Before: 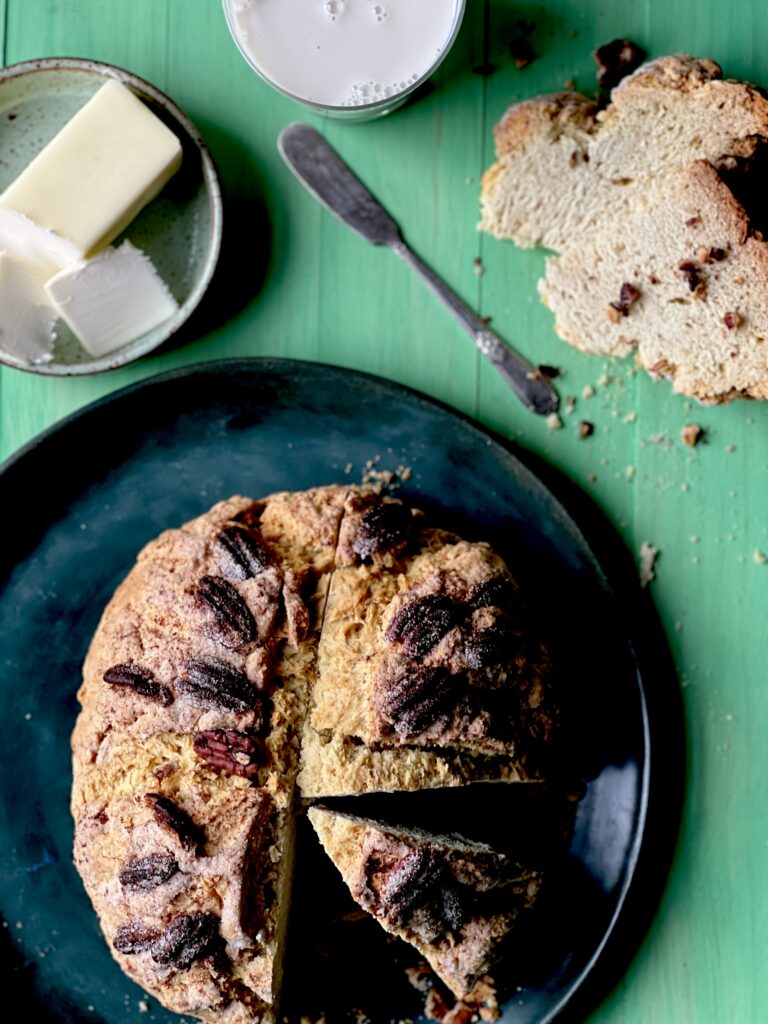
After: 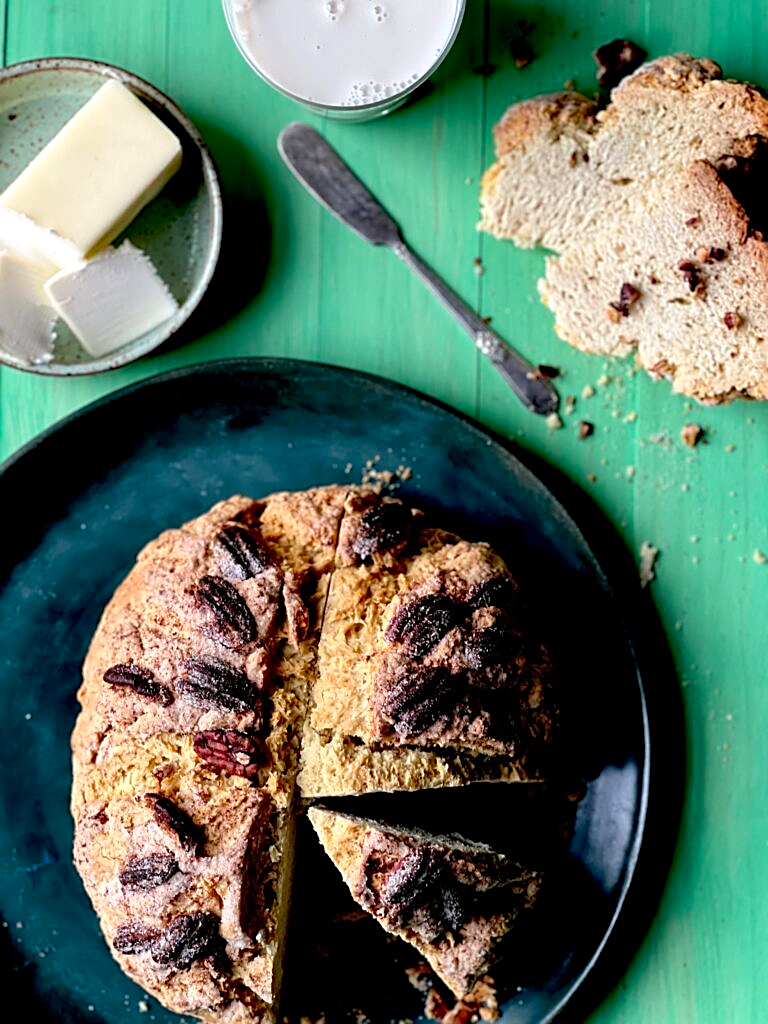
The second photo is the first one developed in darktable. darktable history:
exposure: exposure 0.203 EV, compensate highlight preservation false
sharpen: on, module defaults
